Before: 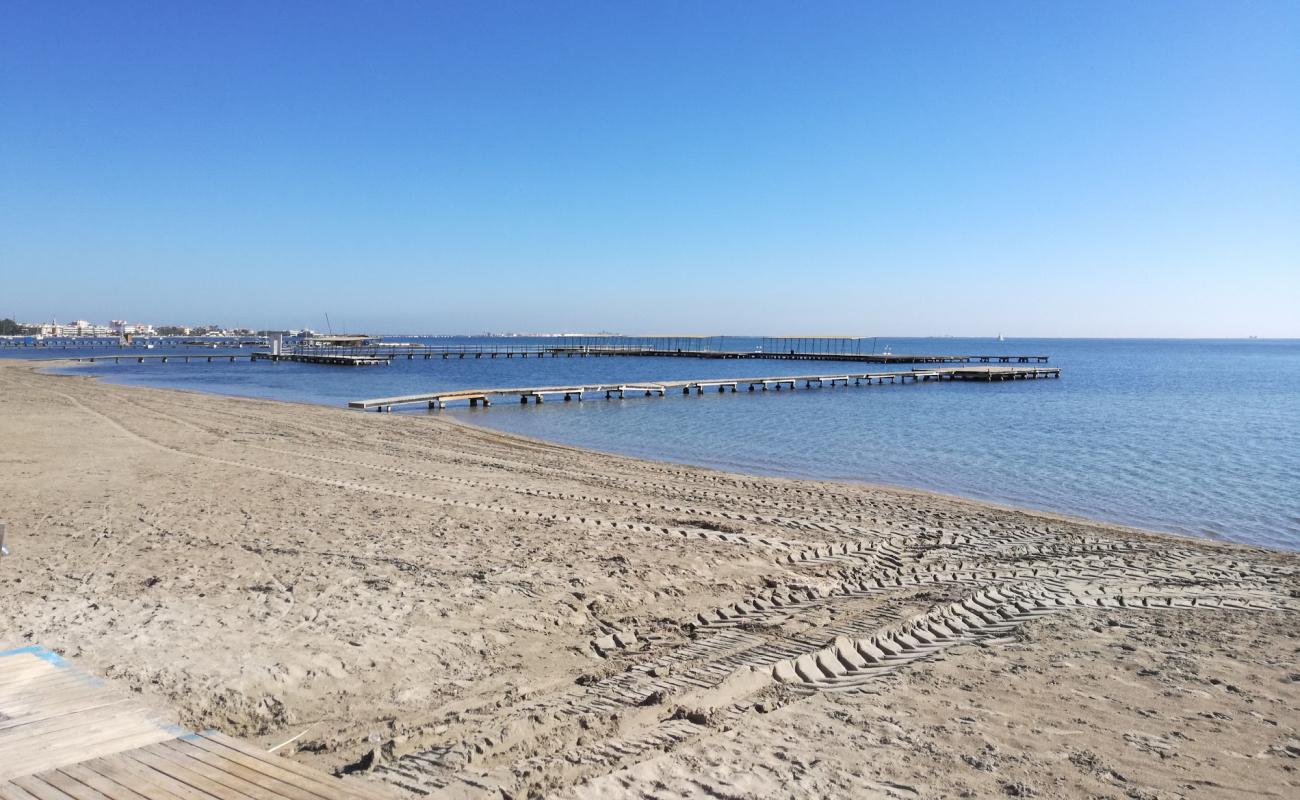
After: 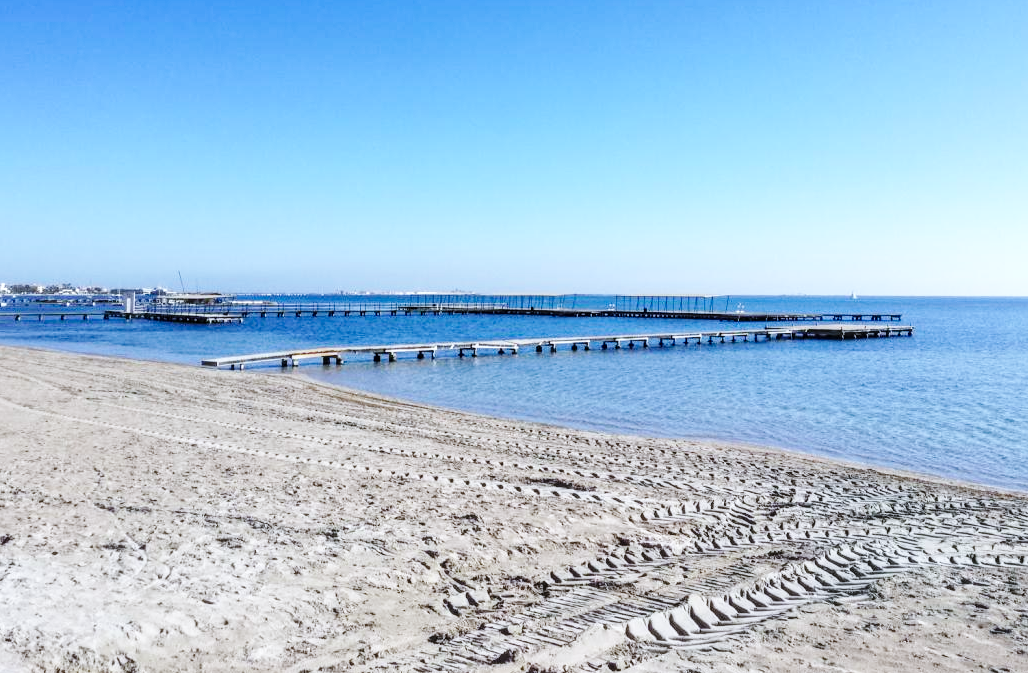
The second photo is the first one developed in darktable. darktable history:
local contrast: on, module defaults
color calibration: illuminant as shot in camera, x 0.369, y 0.377, temperature 4325.02 K
base curve: curves: ch0 [(0, 0) (0.036, 0.025) (0.121, 0.166) (0.206, 0.329) (0.605, 0.79) (1, 1)], preserve colors none
crop: left 11.31%, top 5.302%, right 9.6%, bottom 10.517%
